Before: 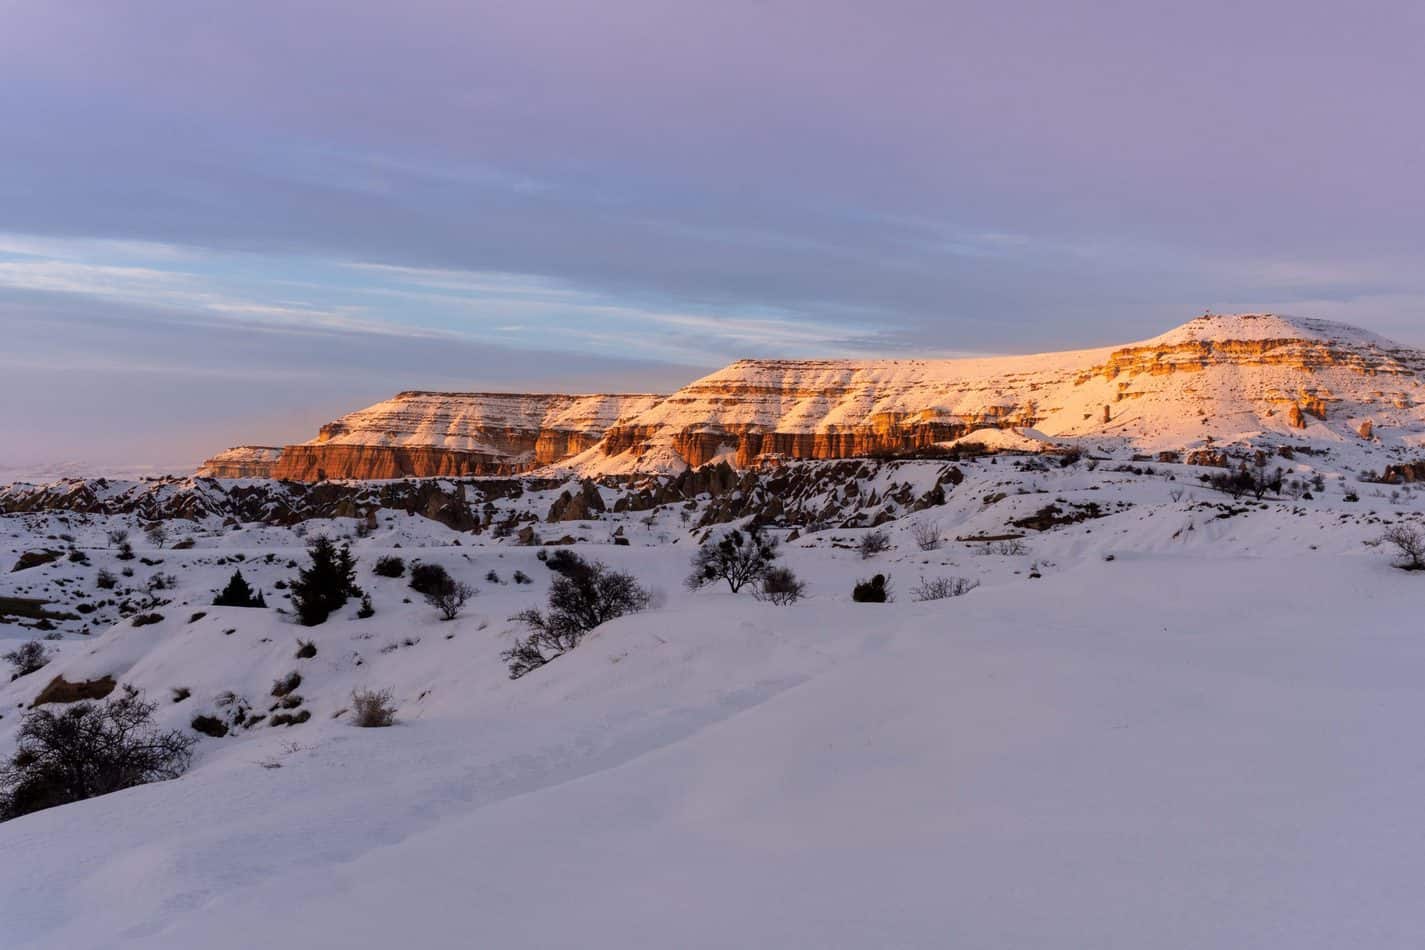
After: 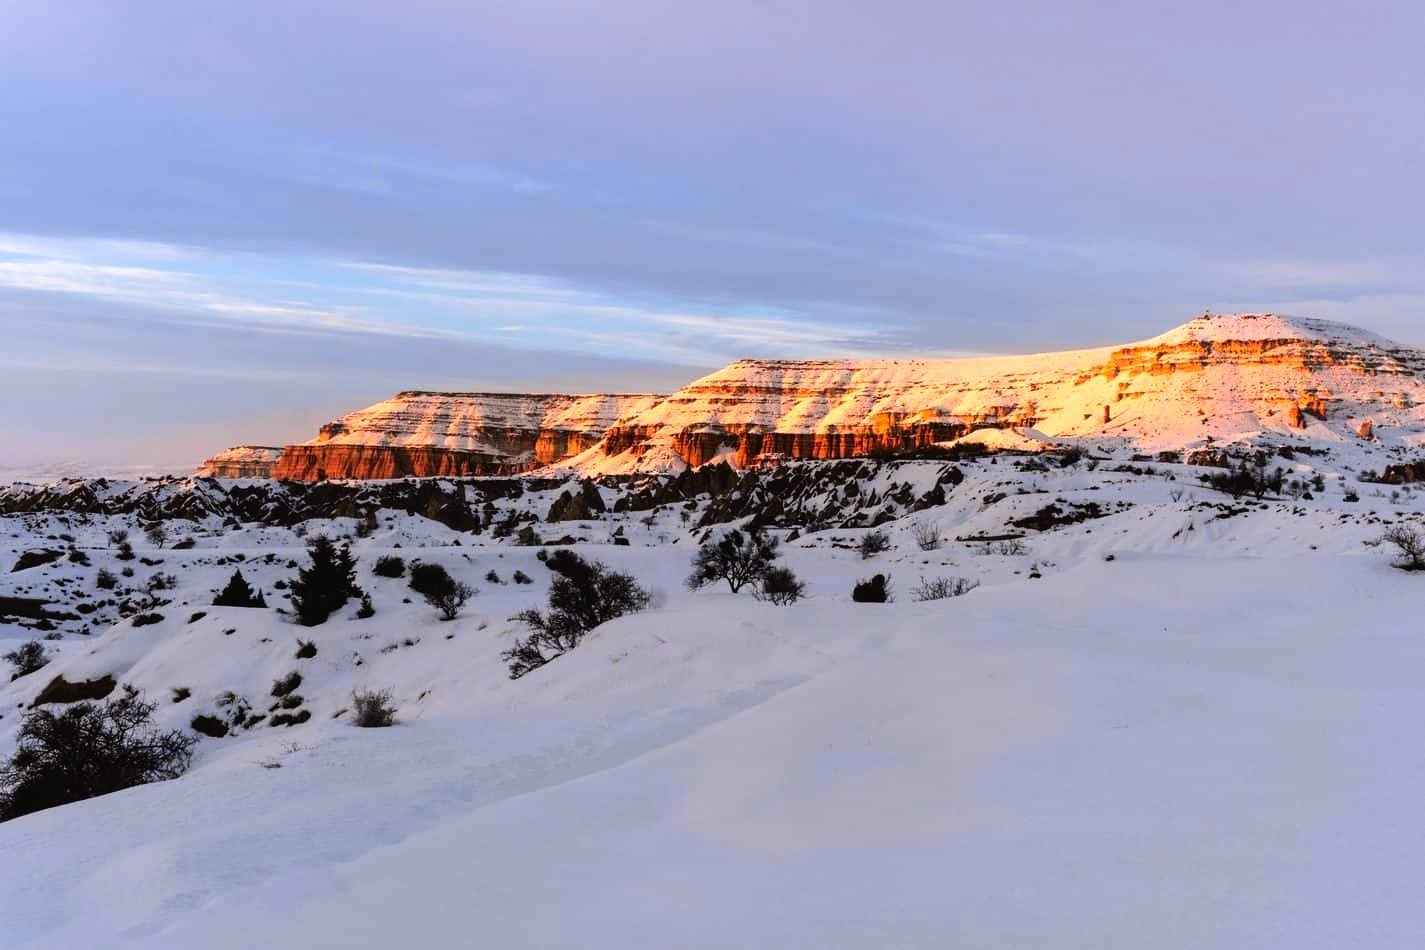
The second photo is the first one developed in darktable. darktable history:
tone curve: curves: ch0 [(0, 0.021) (0.049, 0.044) (0.157, 0.131) (0.365, 0.359) (0.499, 0.517) (0.675, 0.667) (0.856, 0.83) (1, 0.969)]; ch1 [(0, 0) (0.302, 0.309) (0.433, 0.443) (0.472, 0.47) (0.502, 0.503) (0.527, 0.516) (0.564, 0.557) (0.614, 0.645) (0.677, 0.722) (0.859, 0.889) (1, 1)]; ch2 [(0, 0) (0.33, 0.301) (0.447, 0.44) (0.487, 0.496) (0.502, 0.501) (0.535, 0.537) (0.565, 0.558) (0.608, 0.624) (1, 1)], color space Lab, independent channels, preserve colors none
tone equalizer: -8 EV -0.765 EV, -7 EV -0.684 EV, -6 EV -0.601 EV, -5 EV -0.391 EV, -3 EV 0.378 EV, -2 EV 0.6 EV, -1 EV 0.682 EV, +0 EV 0.769 EV, edges refinement/feathering 500, mask exposure compensation -1.57 EV, preserve details no
